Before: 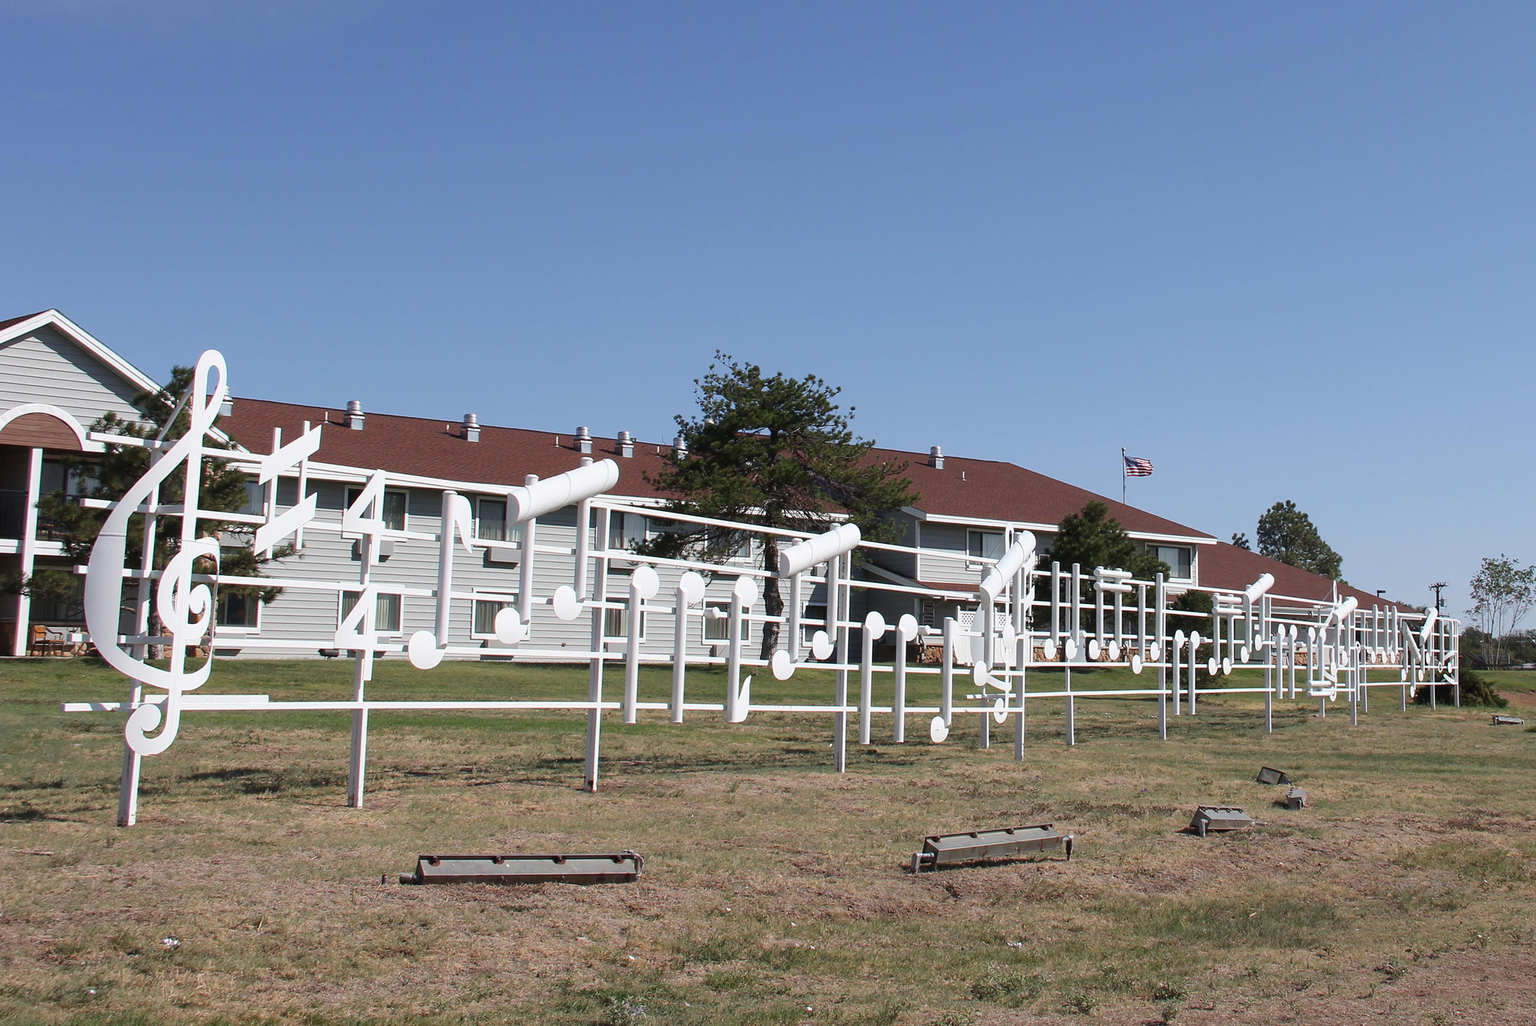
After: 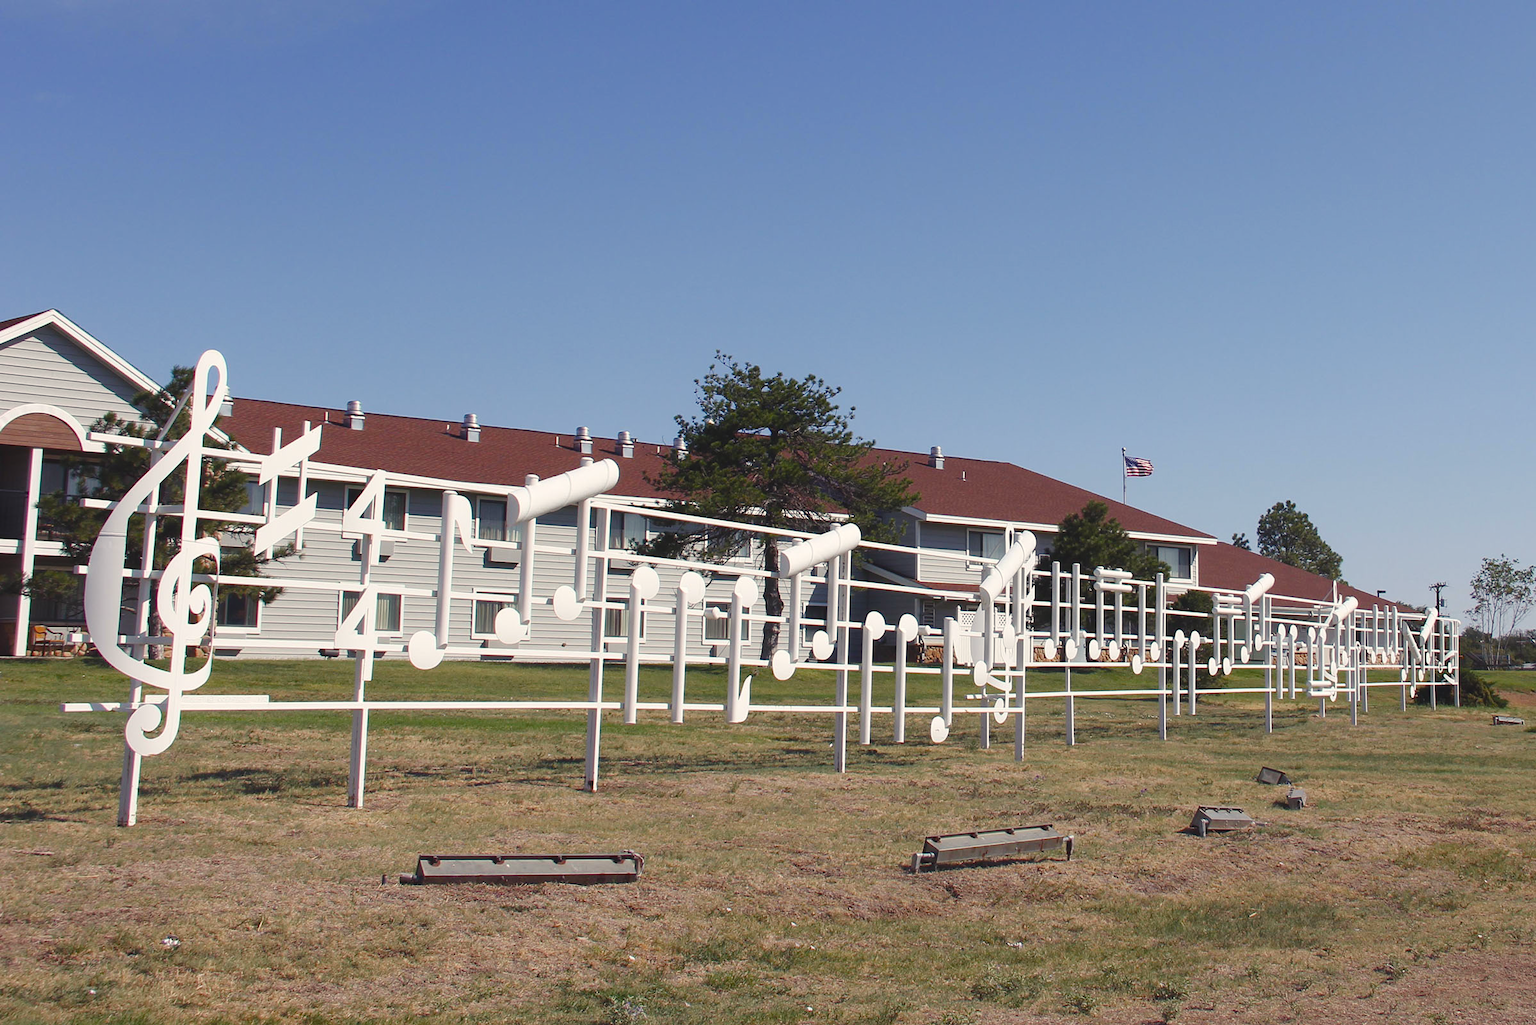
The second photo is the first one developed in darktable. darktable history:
color balance rgb: shadows lift › chroma 3%, shadows lift › hue 280.8°, power › hue 330°, highlights gain › chroma 3%, highlights gain › hue 75.6°, global offset › luminance 0.7%, perceptual saturation grading › global saturation 20%, perceptual saturation grading › highlights -25%, perceptual saturation grading › shadows 50%, global vibrance 20.33%
tone equalizer: on, module defaults
color contrast: green-magenta contrast 0.84, blue-yellow contrast 0.86
